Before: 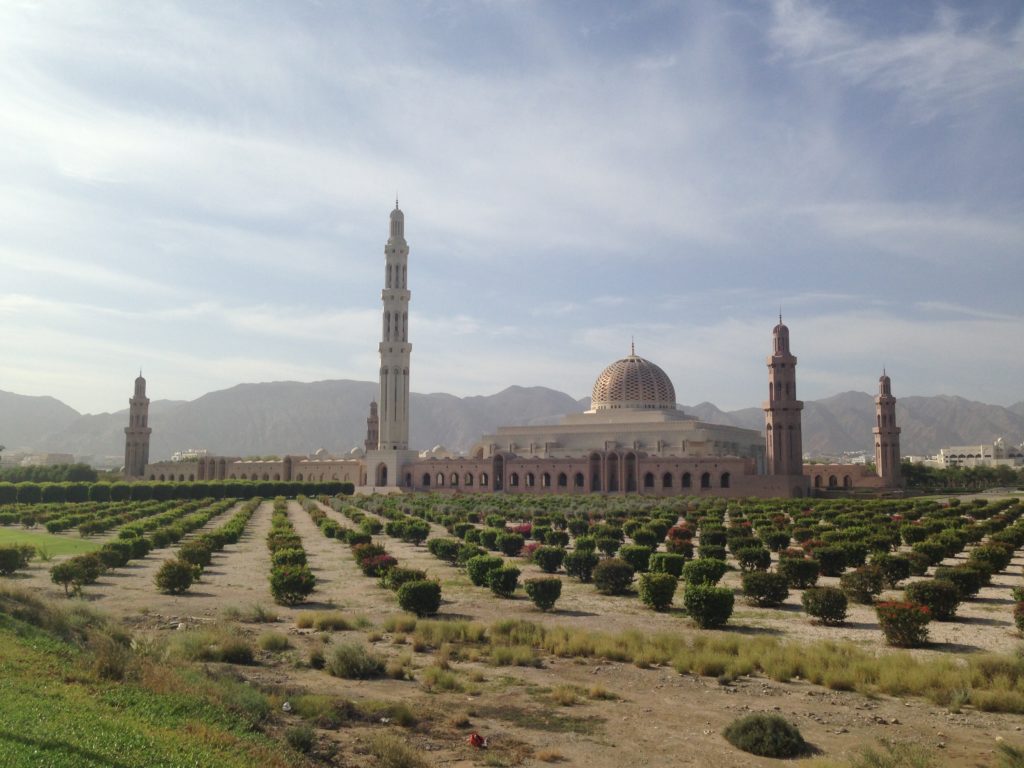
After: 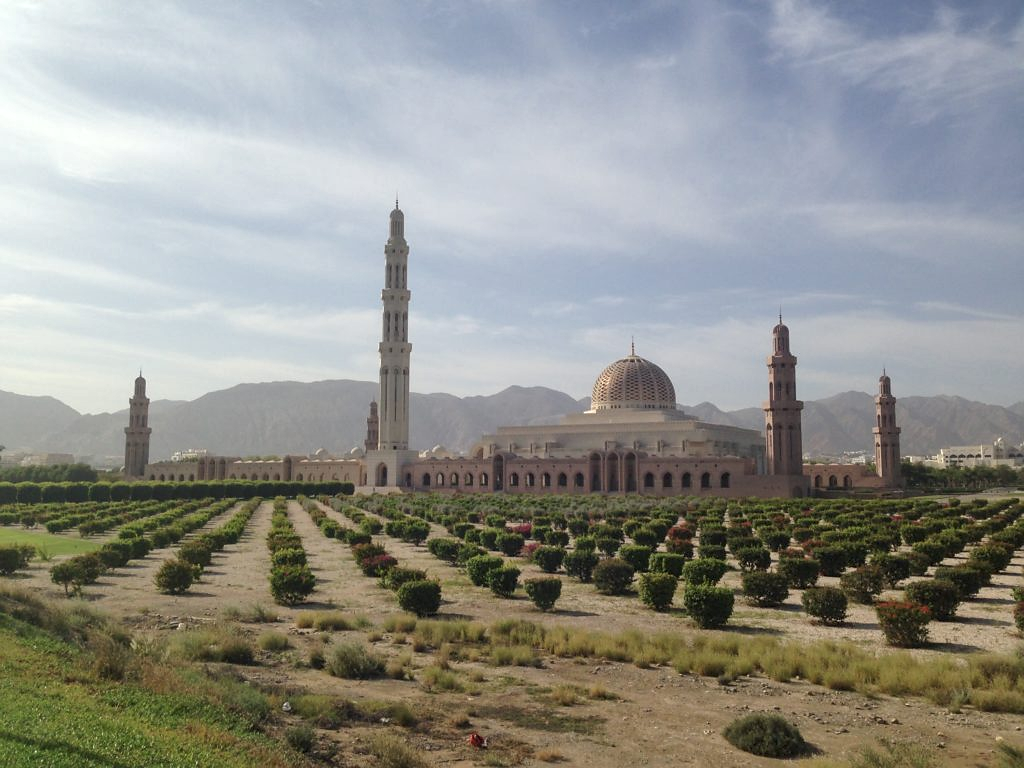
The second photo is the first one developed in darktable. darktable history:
sharpen: radius 1, threshold 1
local contrast: highlights 100%, shadows 100%, detail 120%, midtone range 0.2
shadows and highlights: shadows 37.27, highlights -28.18, soften with gaussian
